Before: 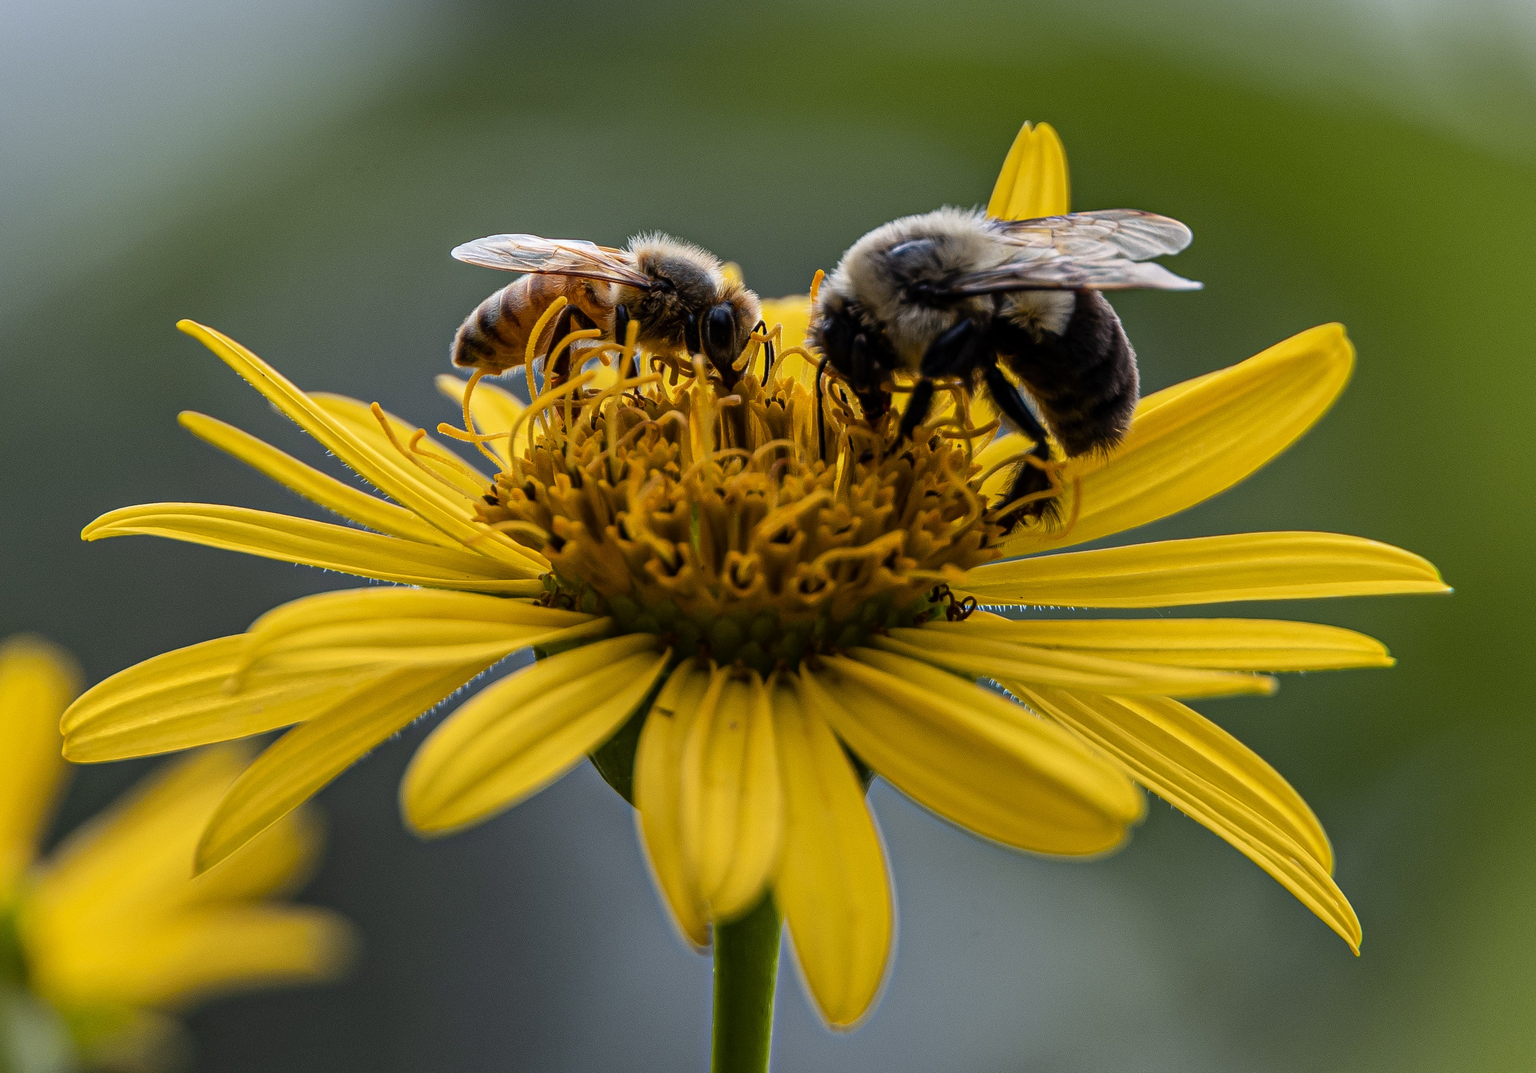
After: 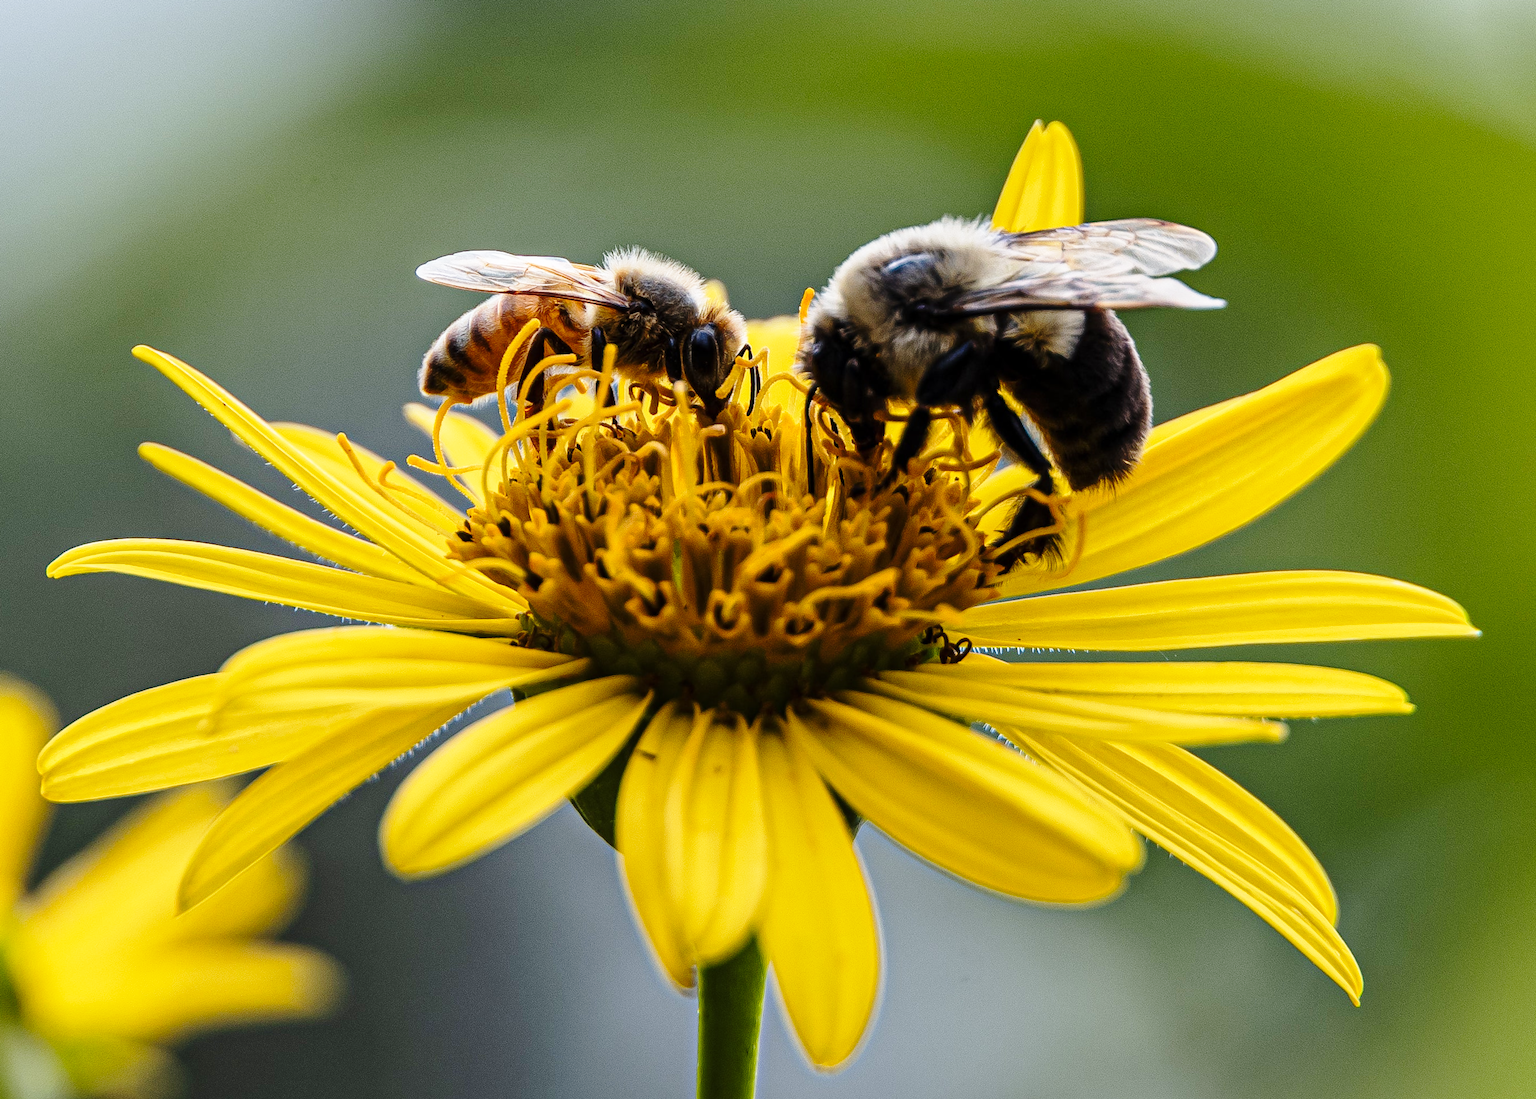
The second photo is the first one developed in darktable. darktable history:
rotate and perspective: rotation 0.074°, lens shift (vertical) 0.096, lens shift (horizontal) -0.041, crop left 0.043, crop right 0.952, crop top 0.024, crop bottom 0.979
base curve: curves: ch0 [(0, 0) (0.028, 0.03) (0.121, 0.232) (0.46, 0.748) (0.859, 0.968) (1, 1)], preserve colors none
